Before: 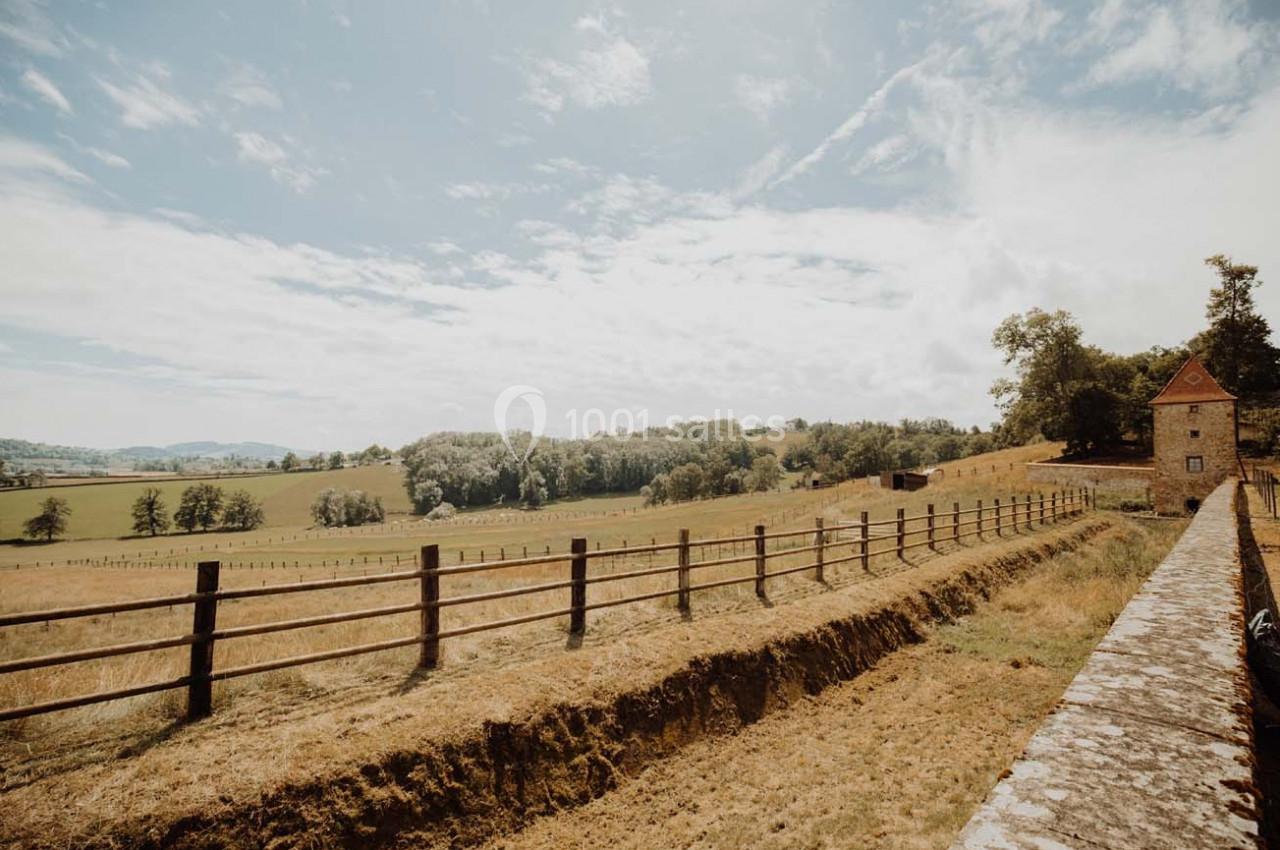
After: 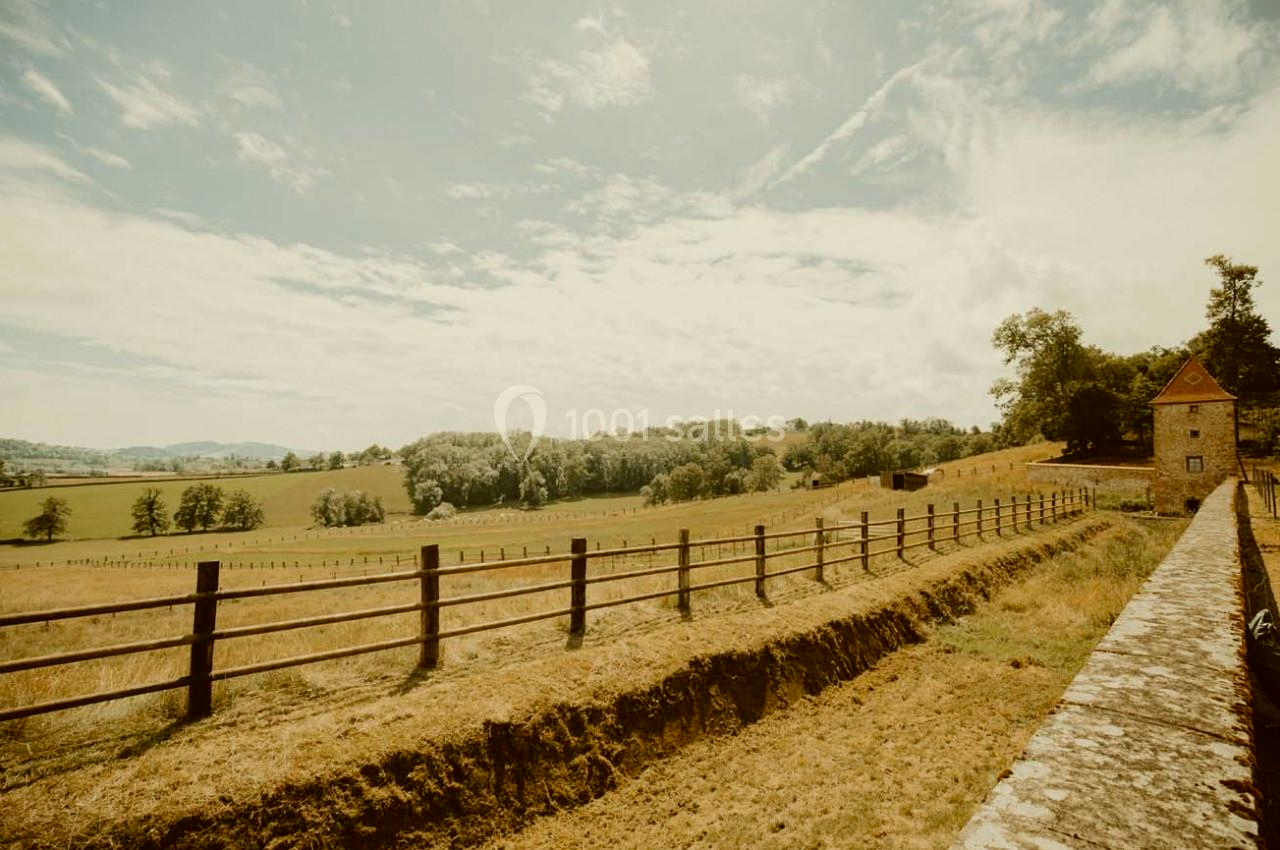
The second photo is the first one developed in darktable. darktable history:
color correction: highlights a* -1.45, highlights b* 10.32, shadows a* 0.354, shadows b* 19.88
